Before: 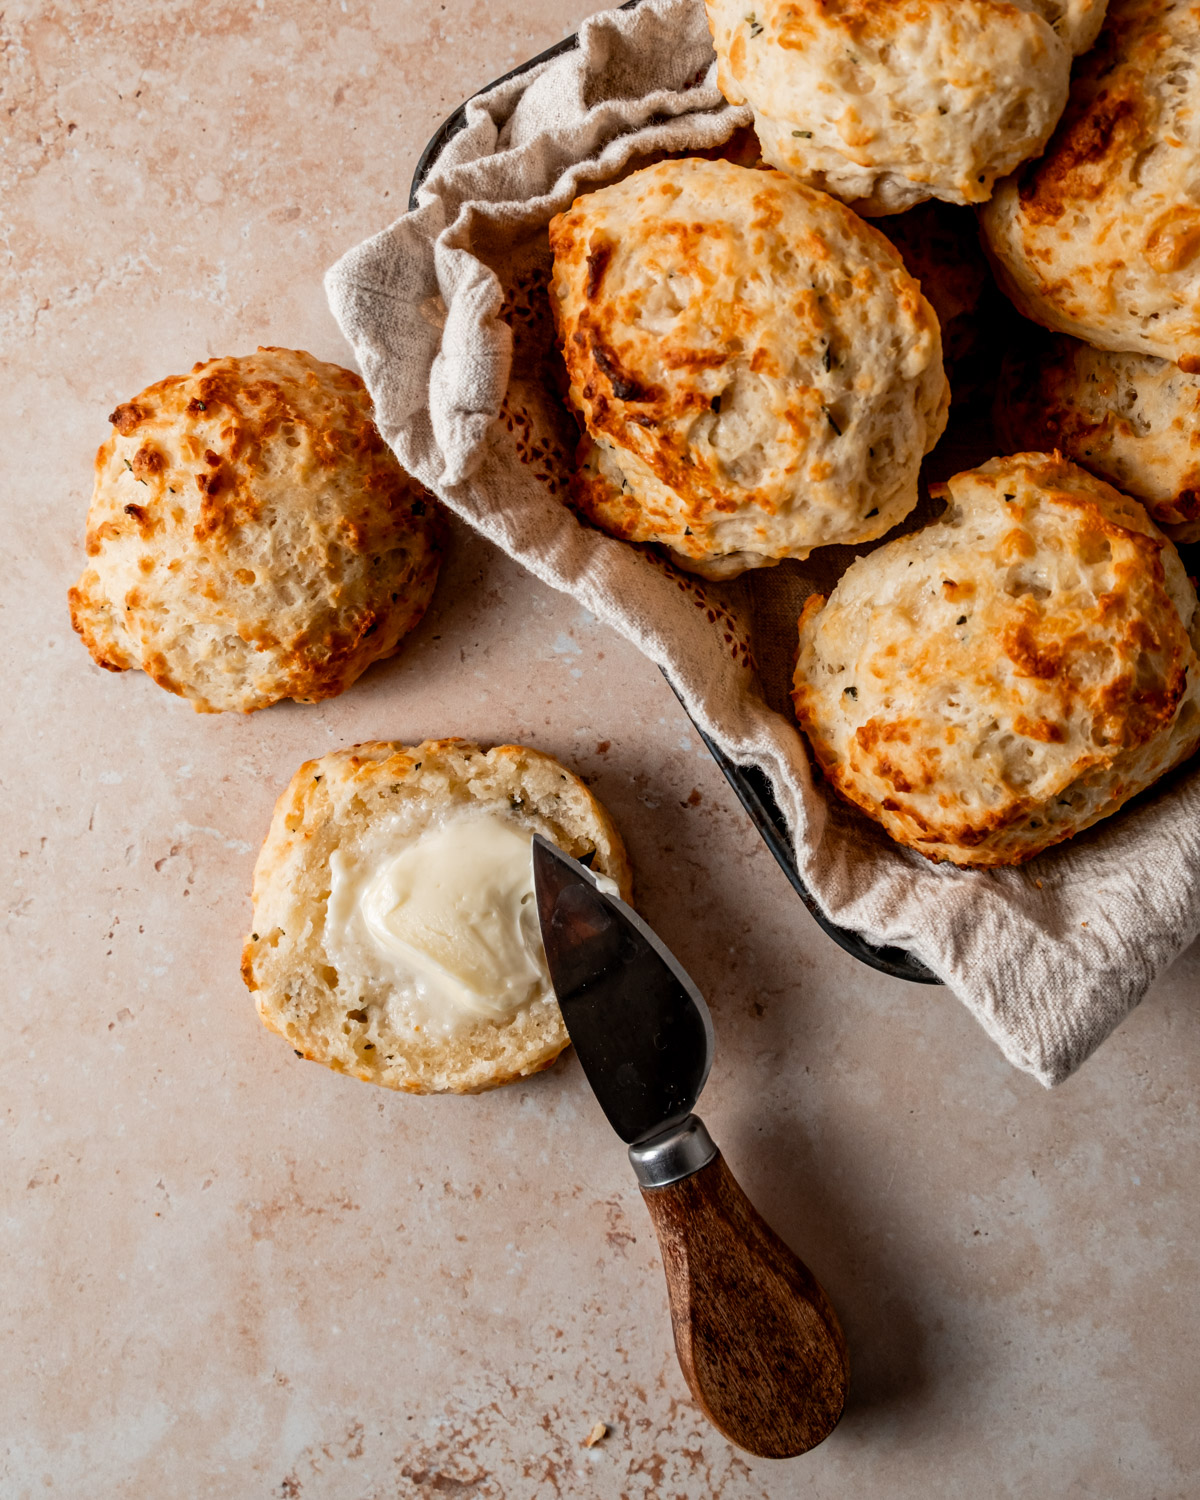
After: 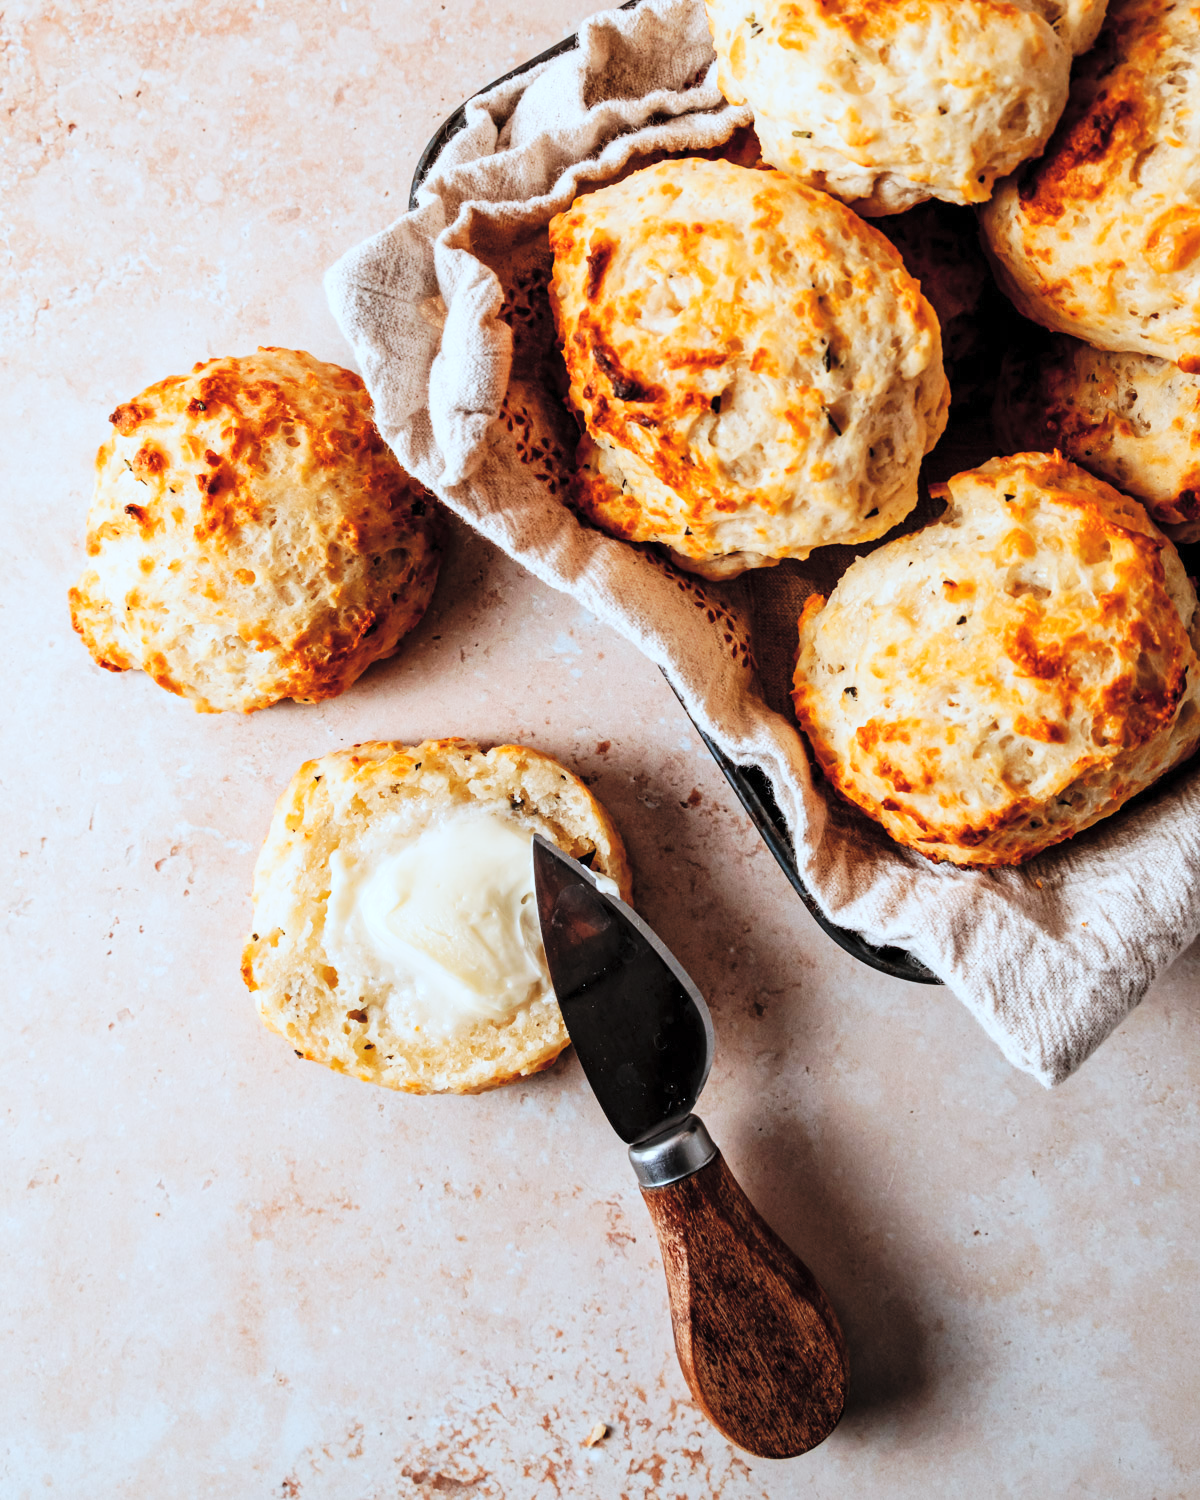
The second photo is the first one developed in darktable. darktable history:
base curve: curves: ch0 [(0, 0) (0.032, 0.025) (0.121, 0.166) (0.206, 0.329) (0.605, 0.79) (1, 1)], preserve colors none
color correction: highlights a* -3.84, highlights b* -11
contrast brightness saturation: brightness 0.15
